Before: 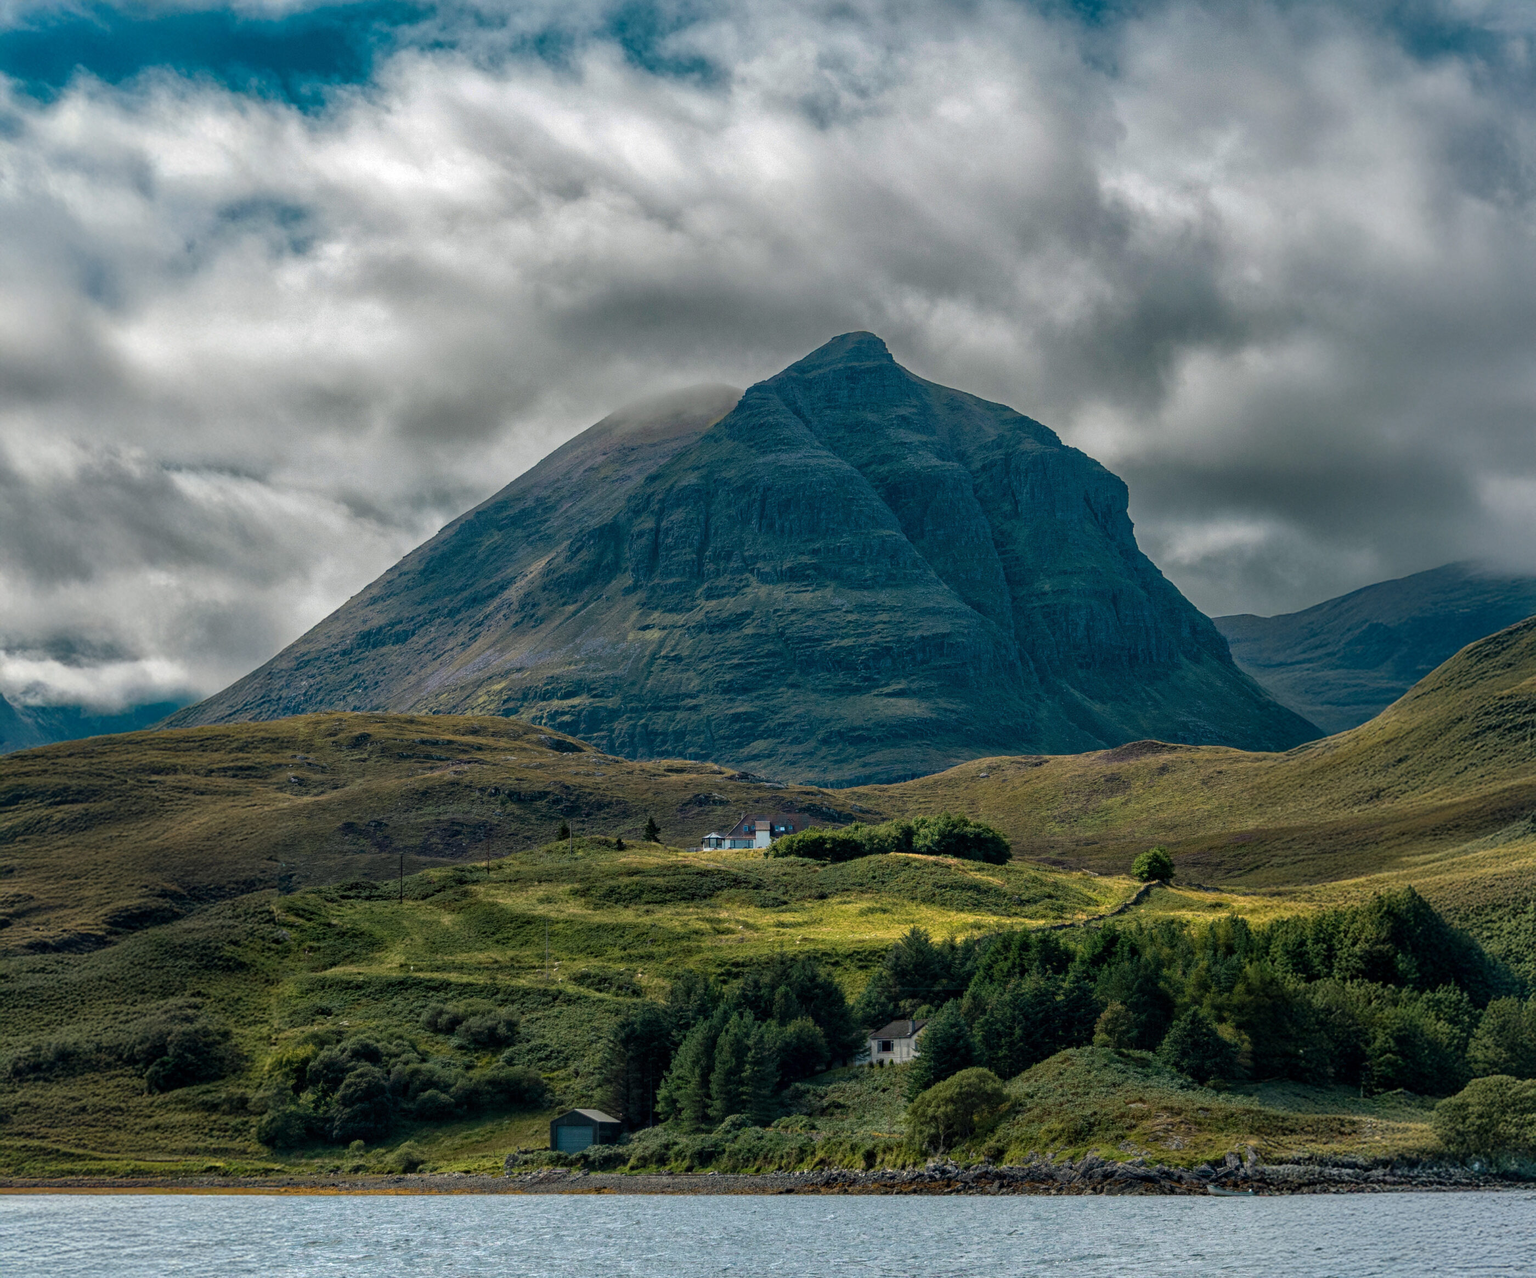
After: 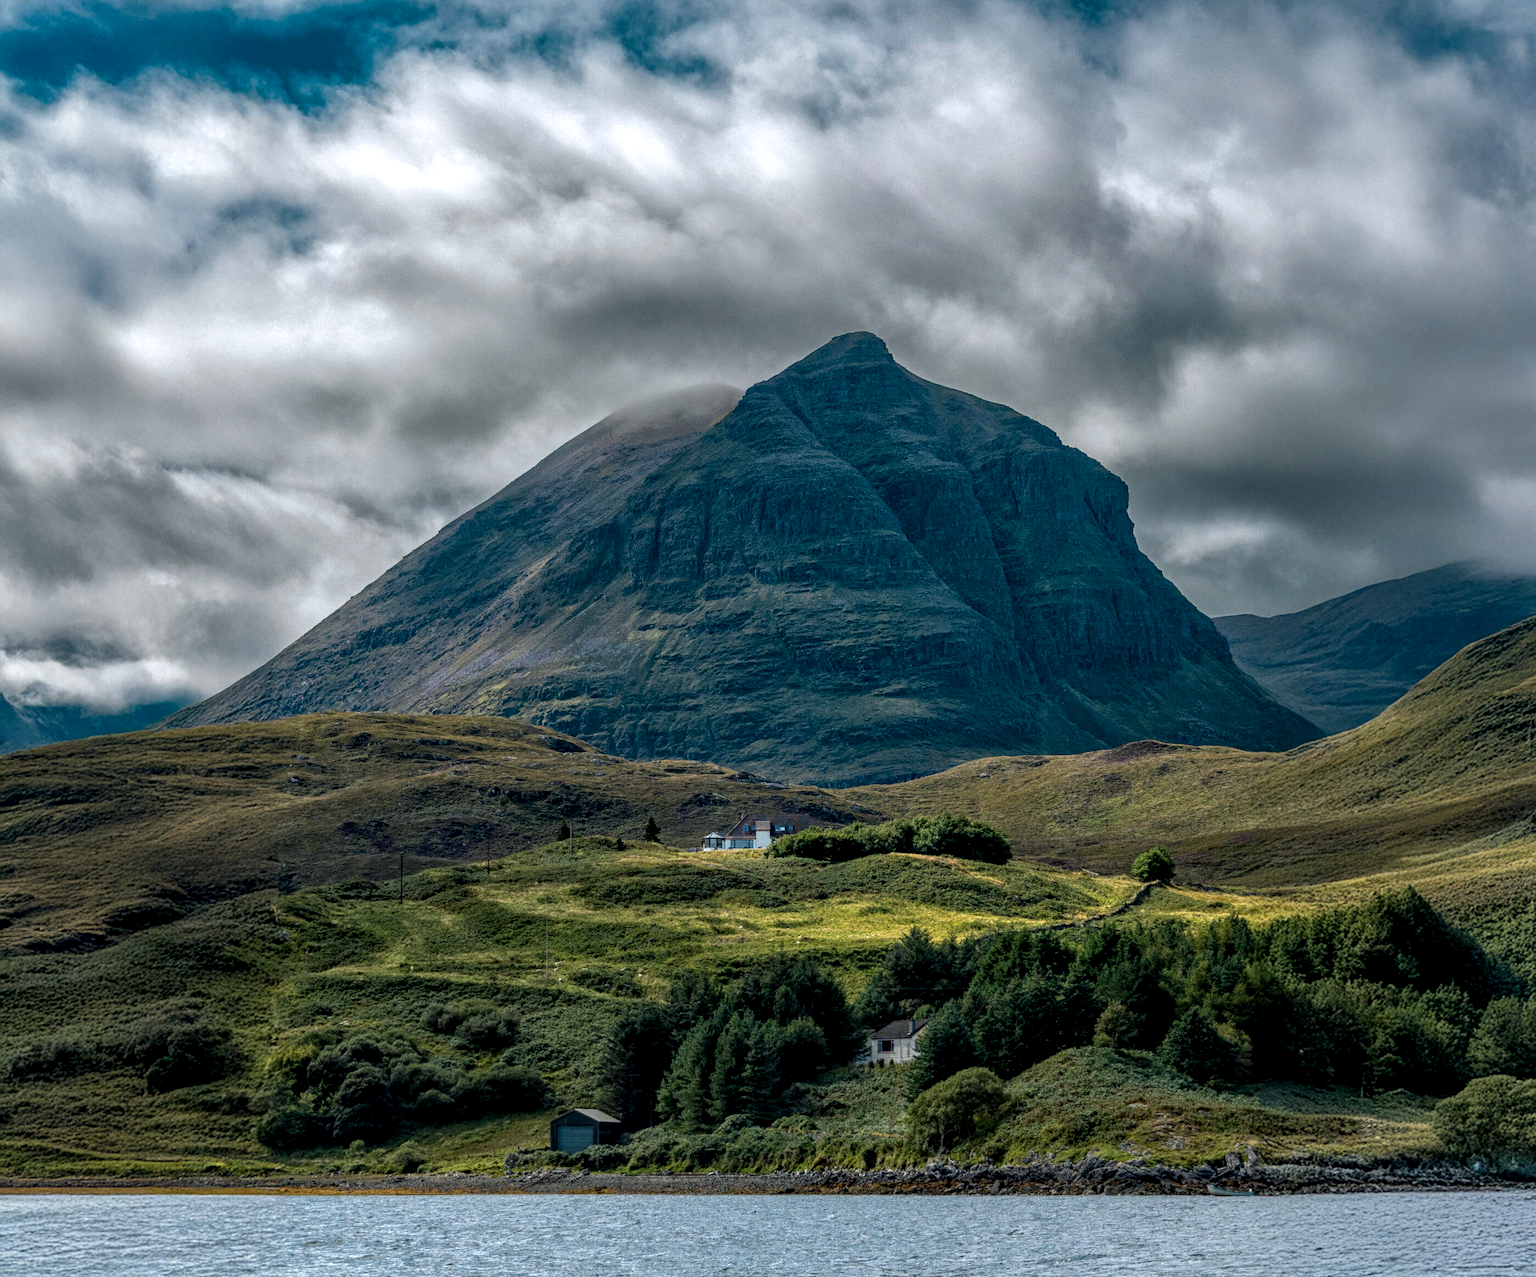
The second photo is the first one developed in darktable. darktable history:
white balance: red 0.976, blue 1.04
local contrast: highlights 40%, shadows 60%, detail 136%, midtone range 0.514
